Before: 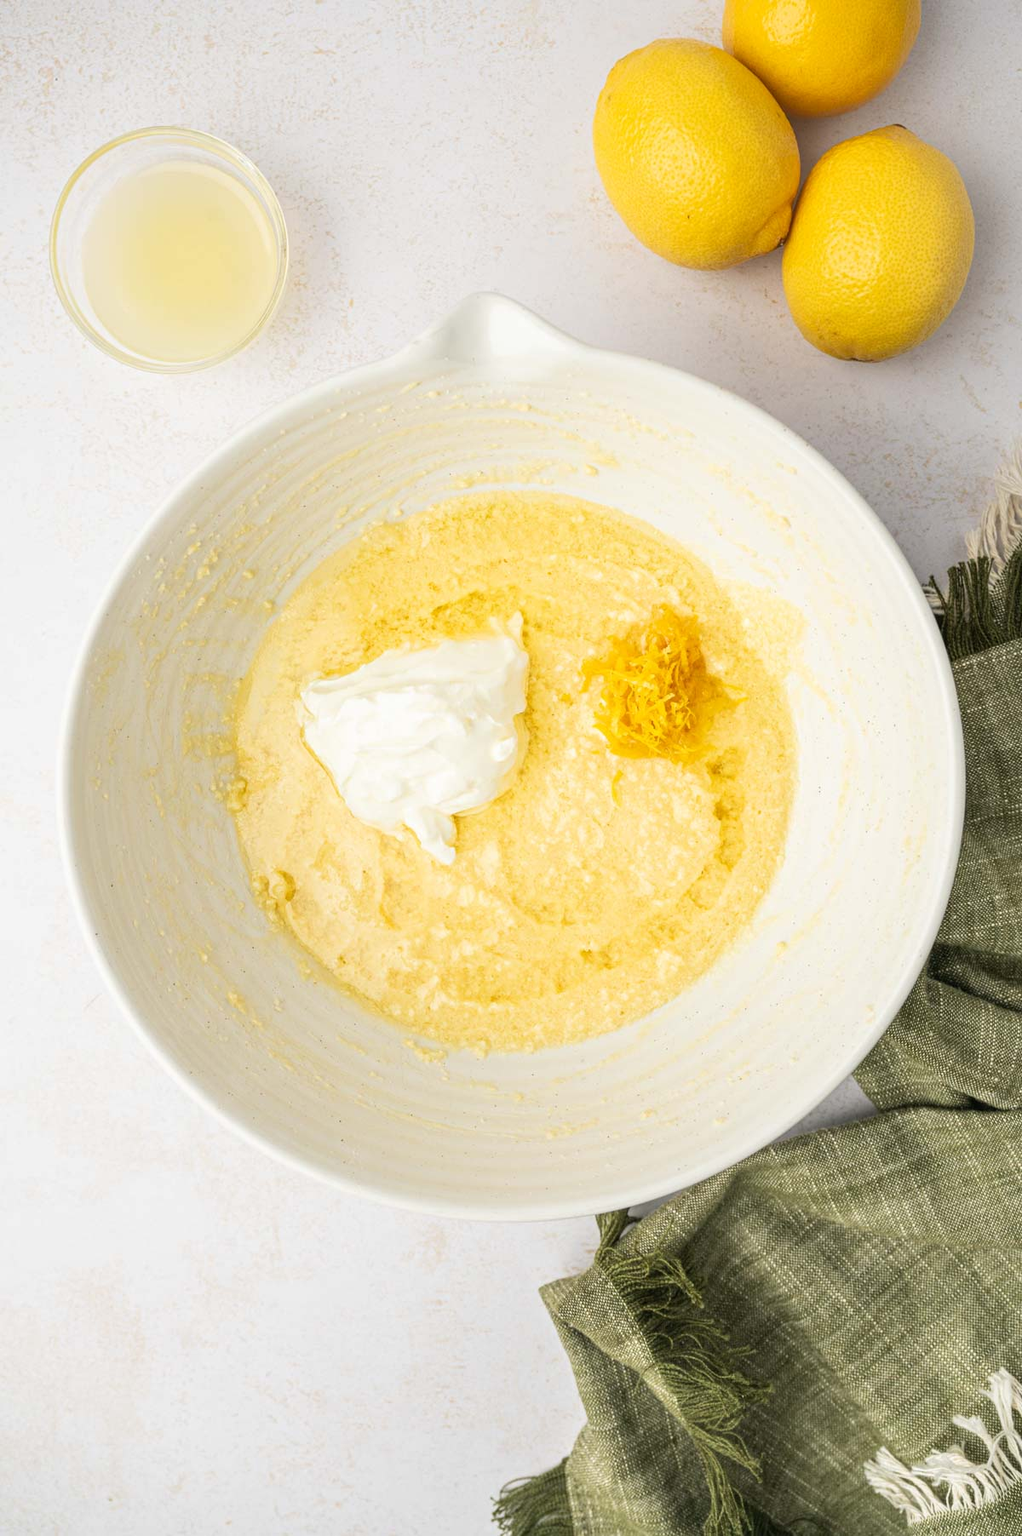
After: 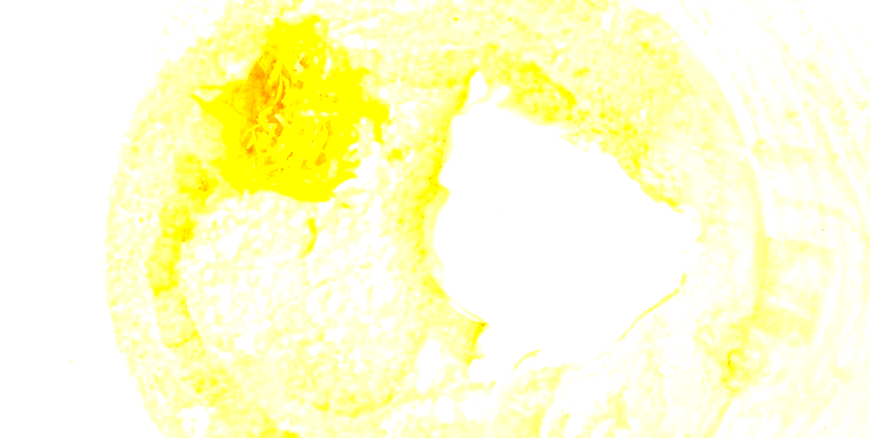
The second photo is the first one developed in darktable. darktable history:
crop and rotate: angle 16.12°, top 30.835%, bottom 35.653%
grain: on, module defaults
exposure: black level correction 0.008, exposure 0.979 EV, compensate highlight preservation false
tone equalizer: -8 EV -0.417 EV, -7 EV -0.389 EV, -6 EV -0.333 EV, -5 EV -0.222 EV, -3 EV 0.222 EV, -2 EV 0.333 EV, -1 EV 0.389 EV, +0 EV 0.417 EV, edges refinement/feathering 500, mask exposure compensation -1.57 EV, preserve details no
